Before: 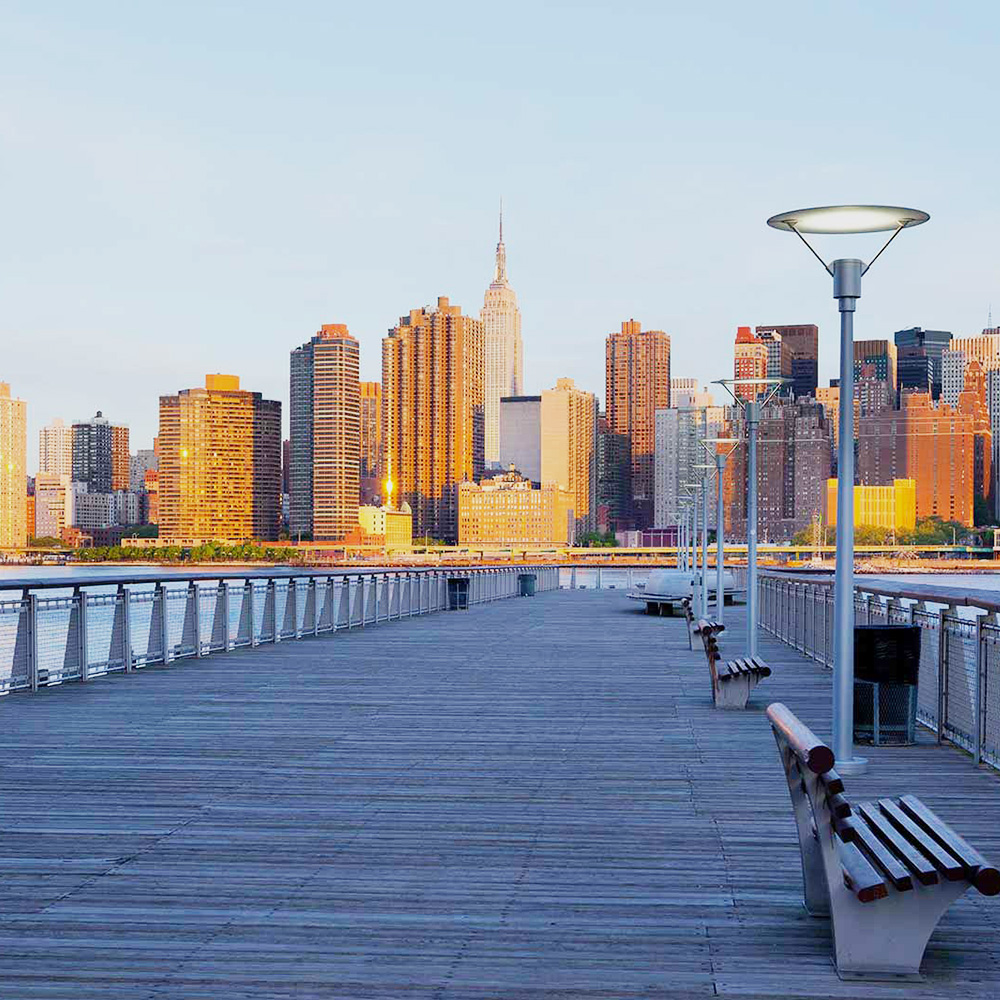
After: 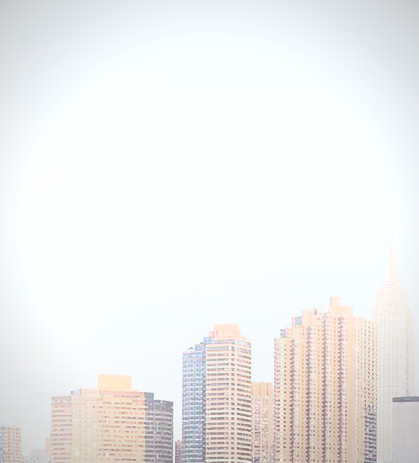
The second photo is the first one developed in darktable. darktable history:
vignetting: fall-off radius 60.92%
color zones: curves: ch0 [(0, 0.613) (0.01, 0.613) (0.245, 0.448) (0.498, 0.529) (0.642, 0.665) (0.879, 0.777) (0.99, 0.613)]; ch1 [(0, 0.272) (0.219, 0.127) (0.724, 0.346)]
filmic rgb: black relative exposure -7.65 EV, white relative exposure 4.56 EV, hardness 3.61
bloom: on, module defaults
crop and rotate: left 10.817%, top 0.062%, right 47.194%, bottom 53.626%
tone equalizer: -8 EV -1.08 EV, -7 EV -1.01 EV, -6 EV -0.867 EV, -5 EV -0.578 EV, -3 EV 0.578 EV, -2 EV 0.867 EV, -1 EV 1.01 EV, +0 EV 1.08 EV, edges refinement/feathering 500, mask exposure compensation -1.57 EV, preserve details no
